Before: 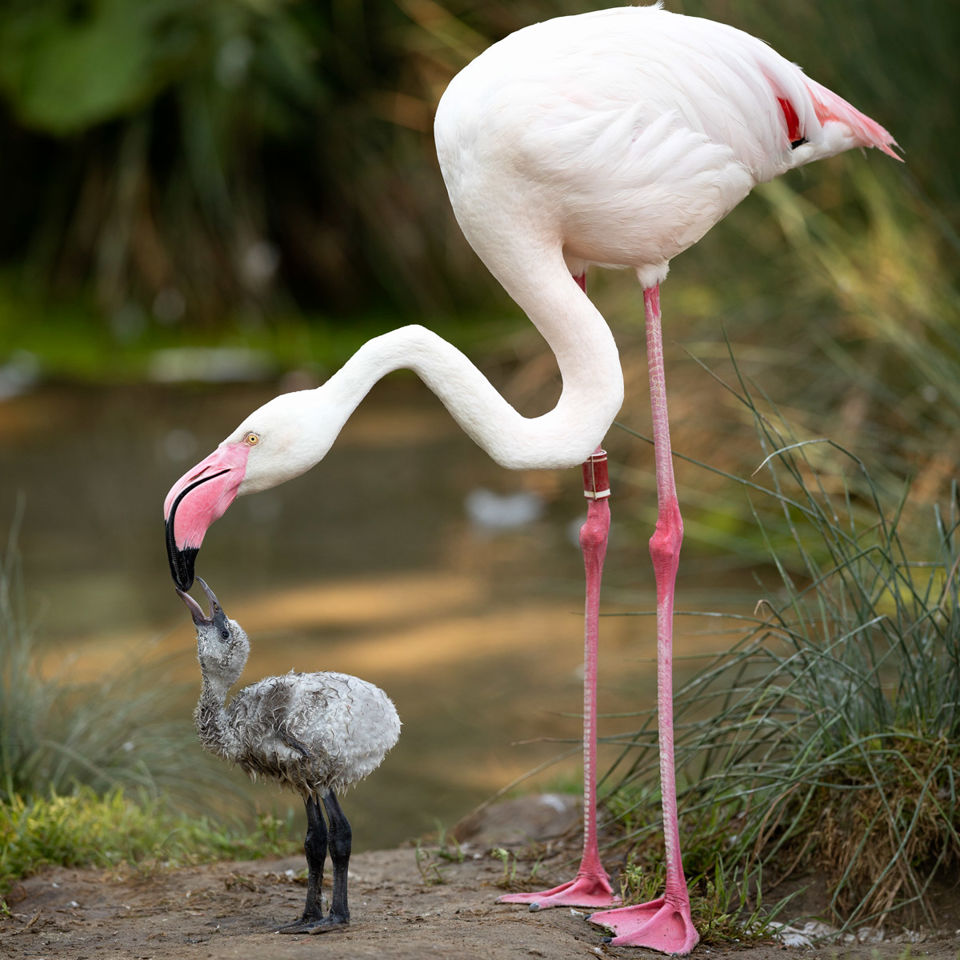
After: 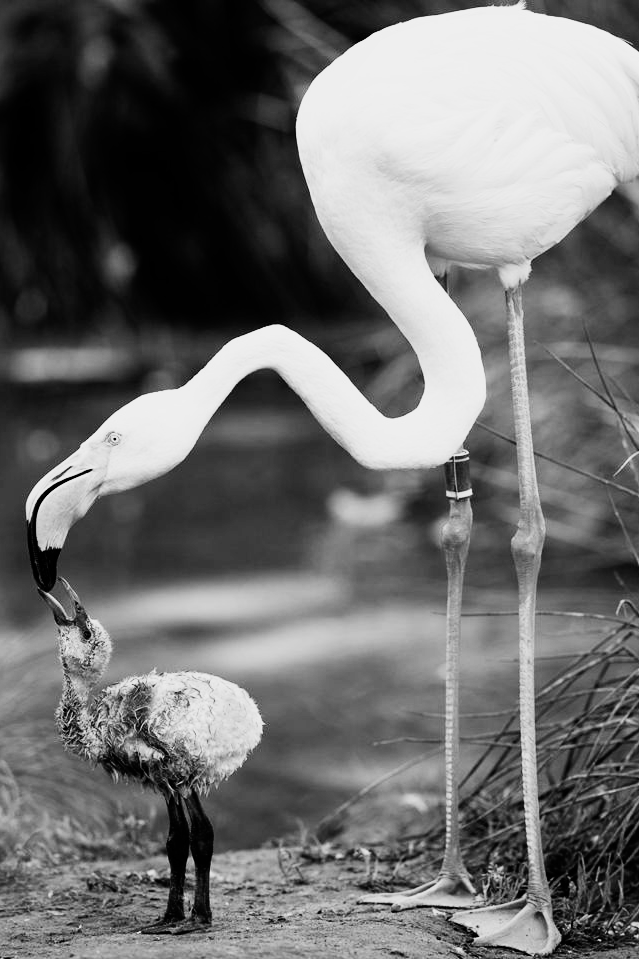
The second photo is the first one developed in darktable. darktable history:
tone curve: curves: ch0 [(0, 0) (0.051, 0.03) (0.096, 0.071) (0.241, 0.247) (0.455, 0.525) (0.594, 0.697) (0.741, 0.845) (0.871, 0.933) (1, 0.984)]; ch1 [(0, 0) (0.1, 0.038) (0.318, 0.243) (0.399, 0.351) (0.478, 0.469) (0.499, 0.499) (0.534, 0.549) (0.565, 0.594) (0.601, 0.634) (0.666, 0.7) (1, 1)]; ch2 [(0, 0) (0.453, 0.45) (0.479, 0.483) (0.504, 0.499) (0.52, 0.519) (0.541, 0.559) (0.592, 0.612) (0.824, 0.815) (1, 1)], color space Lab, independent channels, preserve colors none
sigmoid: contrast 1.7, skew -0.2, preserve hue 0%, red attenuation 0.1, red rotation 0.035, green attenuation 0.1, green rotation -0.017, blue attenuation 0.15, blue rotation -0.052, base primaries Rec2020
crop and rotate: left 14.436%, right 18.898%
monochrome: on, module defaults
